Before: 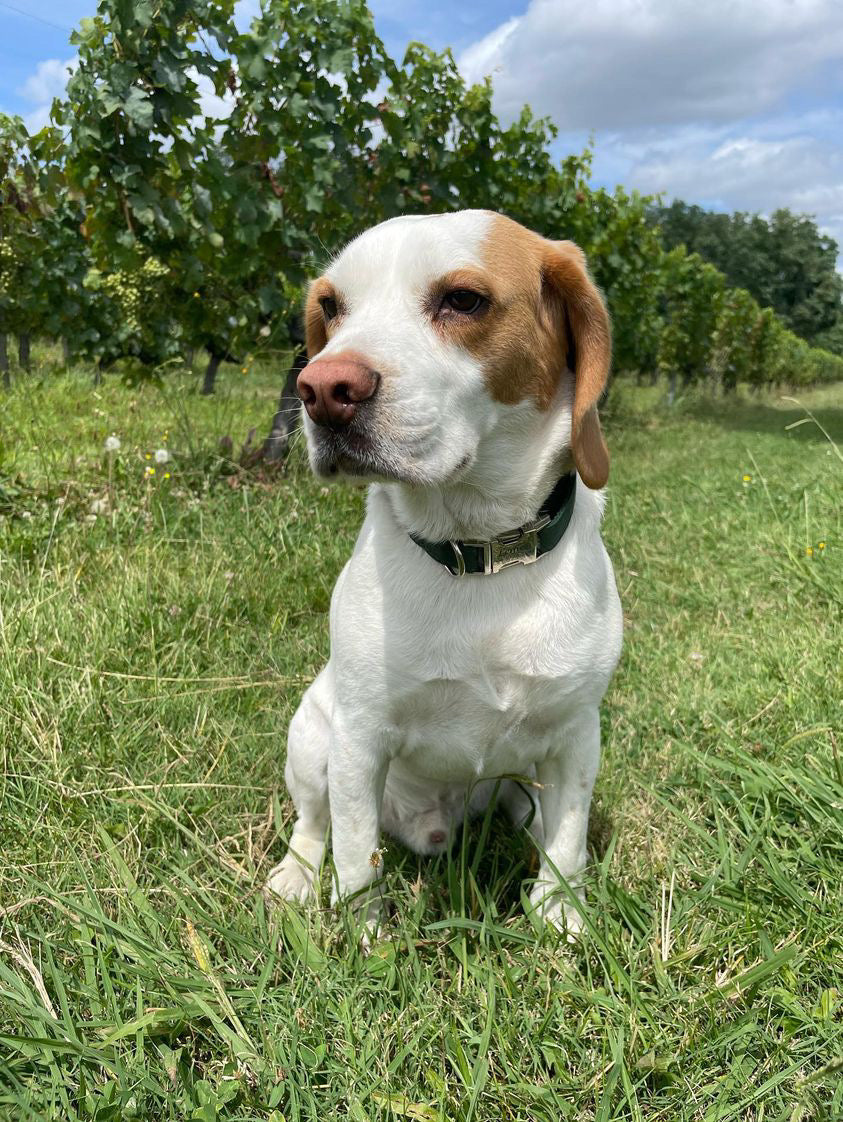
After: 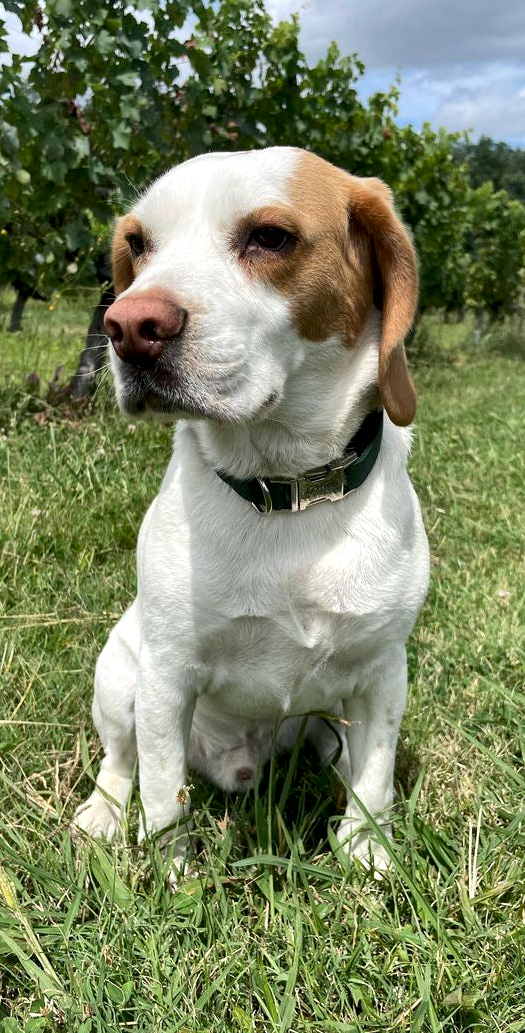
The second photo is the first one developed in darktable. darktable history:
crop and rotate: left 22.918%, top 5.629%, right 14.711%, bottom 2.247%
local contrast: mode bilateral grid, contrast 50, coarseness 50, detail 150%, midtone range 0.2
